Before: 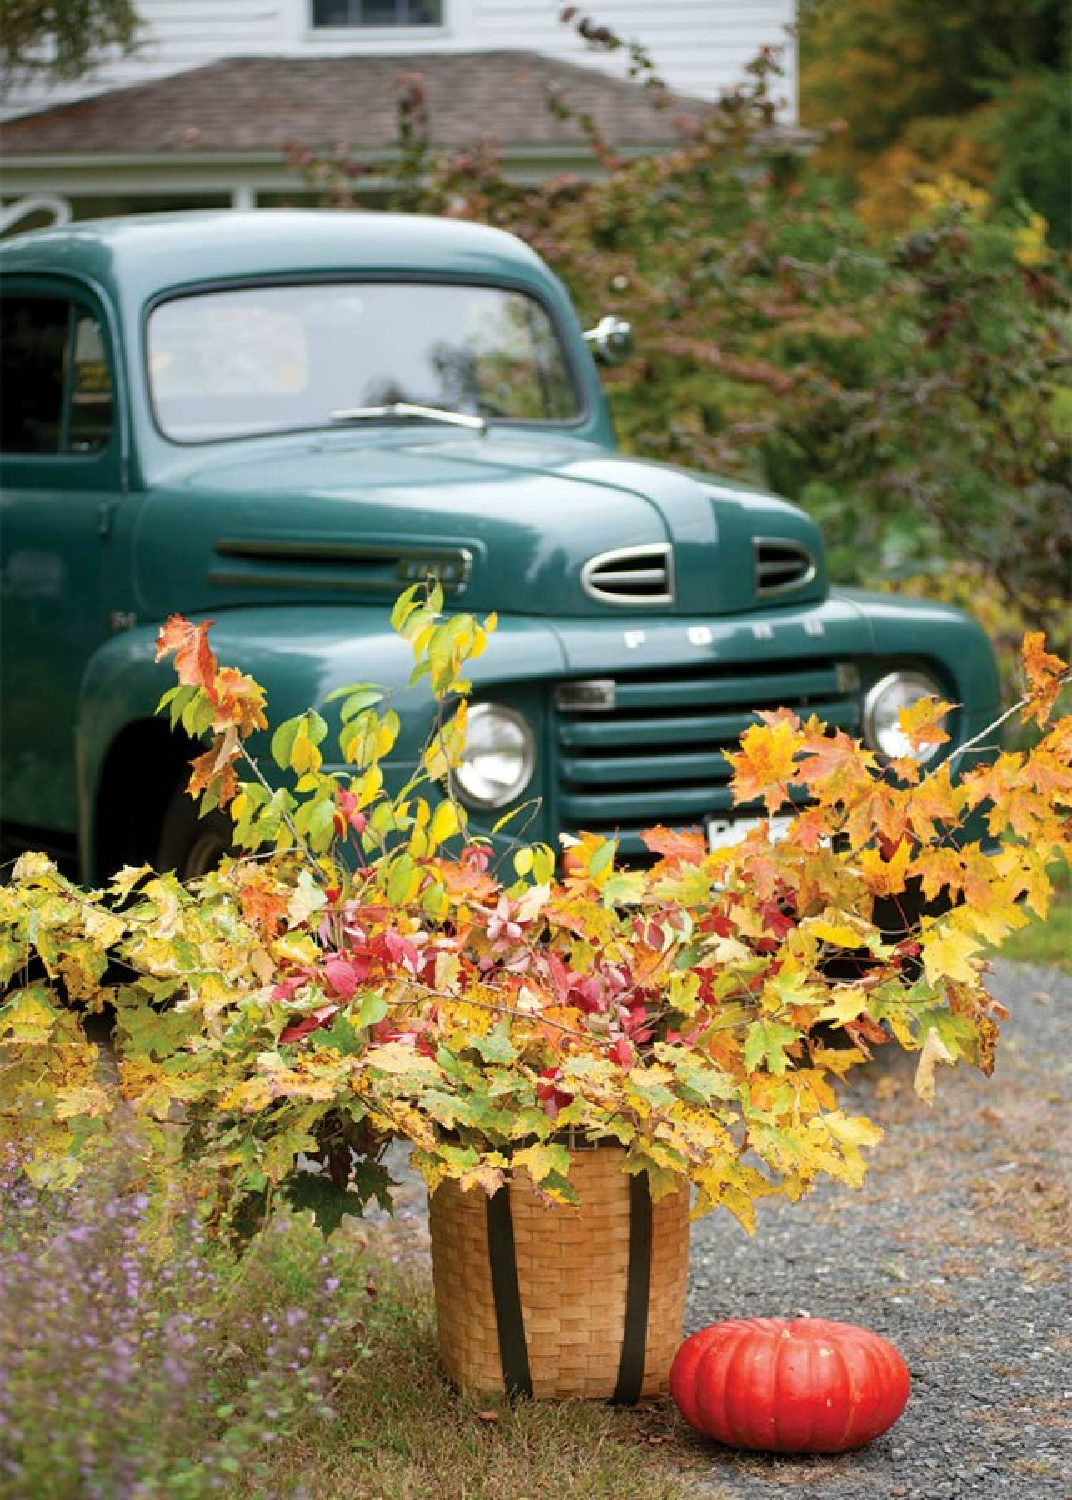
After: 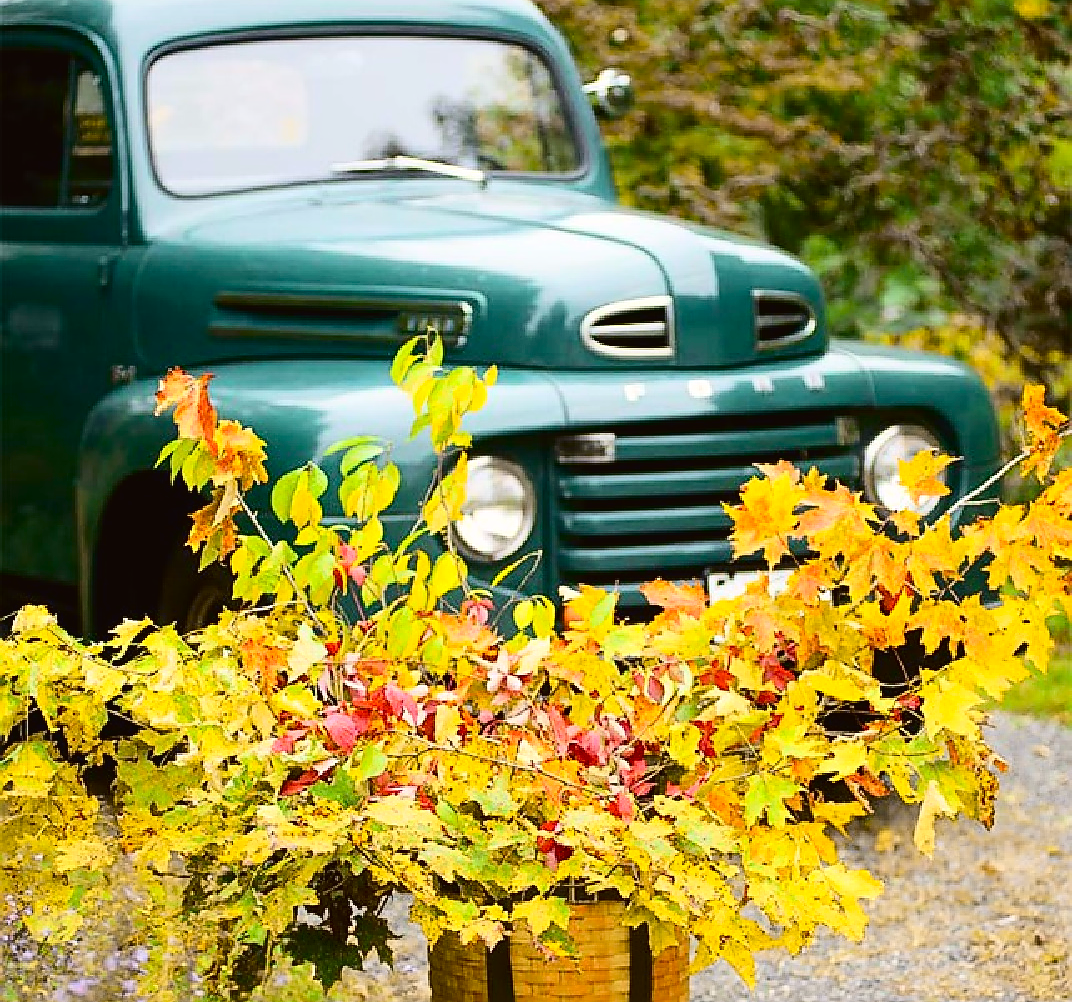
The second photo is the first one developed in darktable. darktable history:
crop: top 16.467%, bottom 16.719%
tone curve: curves: ch0 [(0.003, 0.023) (0.071, 0.052) (0.236, 0.197) (0.466, 0.557) (0.631, 0.764) (0.806, 0.906) (1, 1)]; ch1 [(0, 0) (0.262, 0.227) (0.417, 0.386) (0.469, 0.467) (0.502, 0.51) (0.528, 0.521) (0.573, 0.555) (0.605, 0.621) (0.644, 0.671) (0.686, 0.728) (0.994, 0.987)]; ch2 [(0, 0) (0.262, 0.188) (0.385, 0.353) (0.427, 0.424) (0.495, 0.502) (0.531, 0.555) (0.583, 0.632) (0.644, 0.748) (1, 1)], color space Lab, independent channels, preserve colors none
sharpen: radius 1.379, amount 1.265, threshold 0.742
